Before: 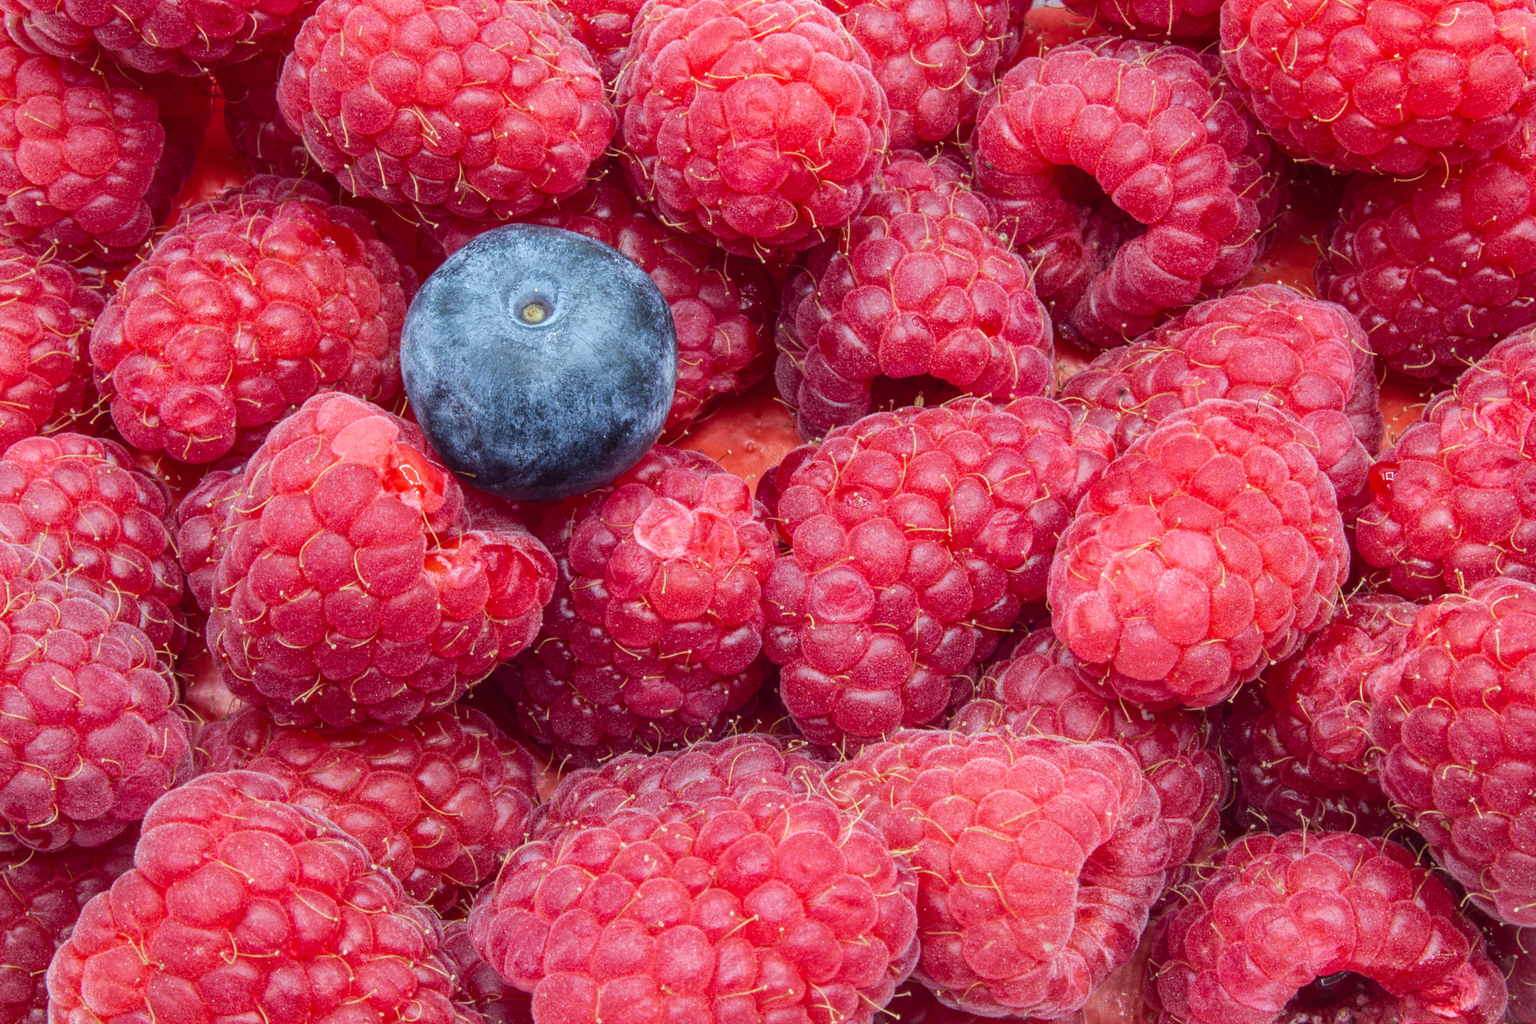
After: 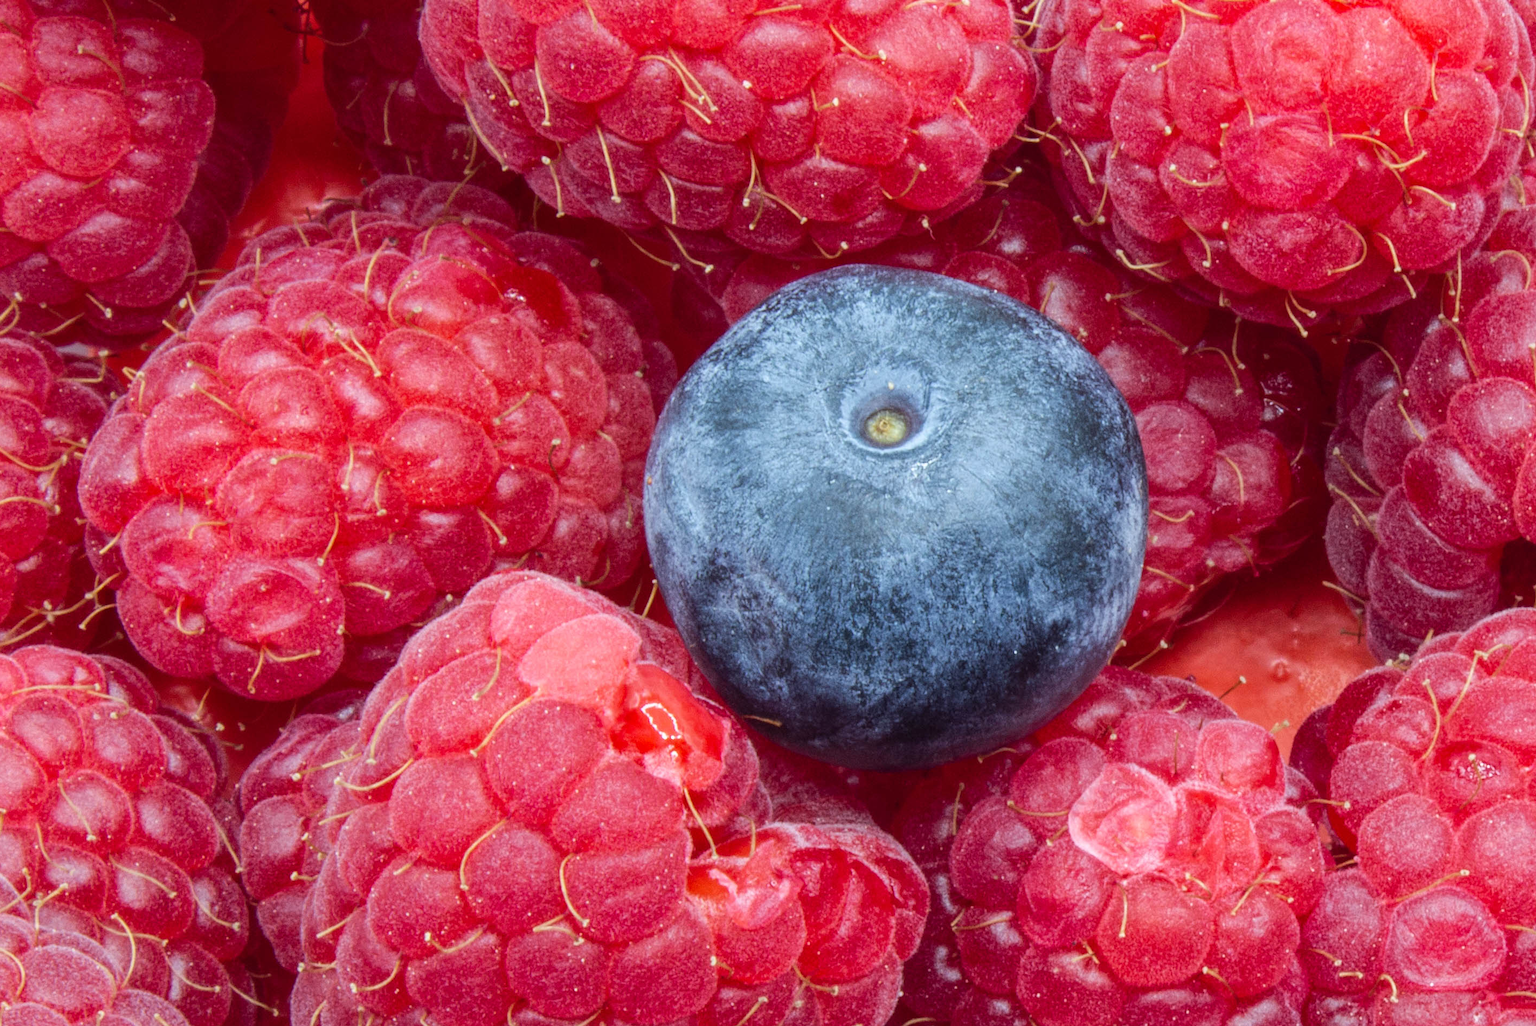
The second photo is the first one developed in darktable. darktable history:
crop and rotate: left 3.031%, top 7.644%, right 41.99%, bottom 37.253%
